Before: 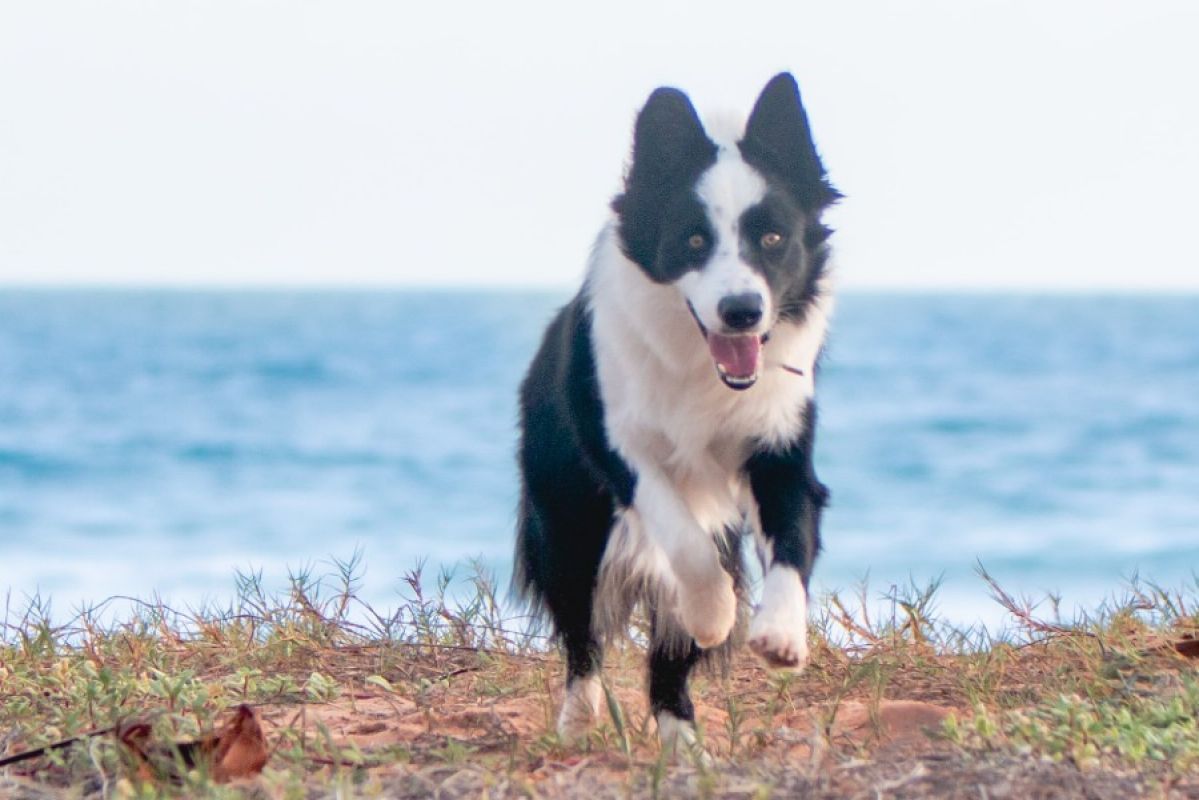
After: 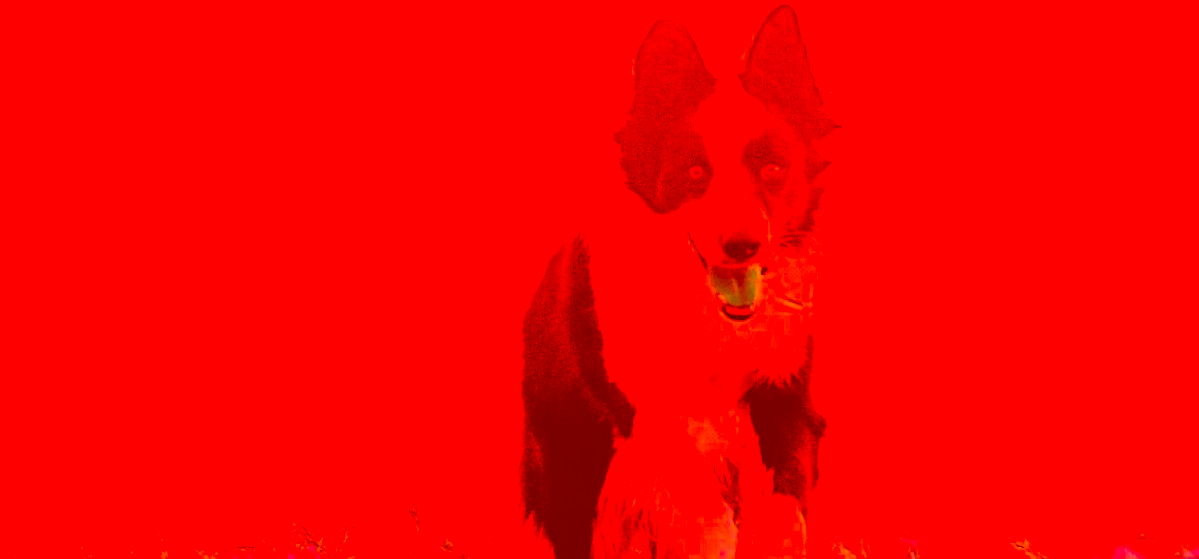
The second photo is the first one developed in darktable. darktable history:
sharpen: on, module defaults
crop and rotate: top 8.725%, bottom 21.342%
filmic rgb: black relative exposure -7.65 EV, white relative exposure 4.56 EV, hardness 3.61
color correction: highlights a* -39.67, highlights b* -39.67, shadows a* -39.23, shadows b* -39.42, saturation -2.98
